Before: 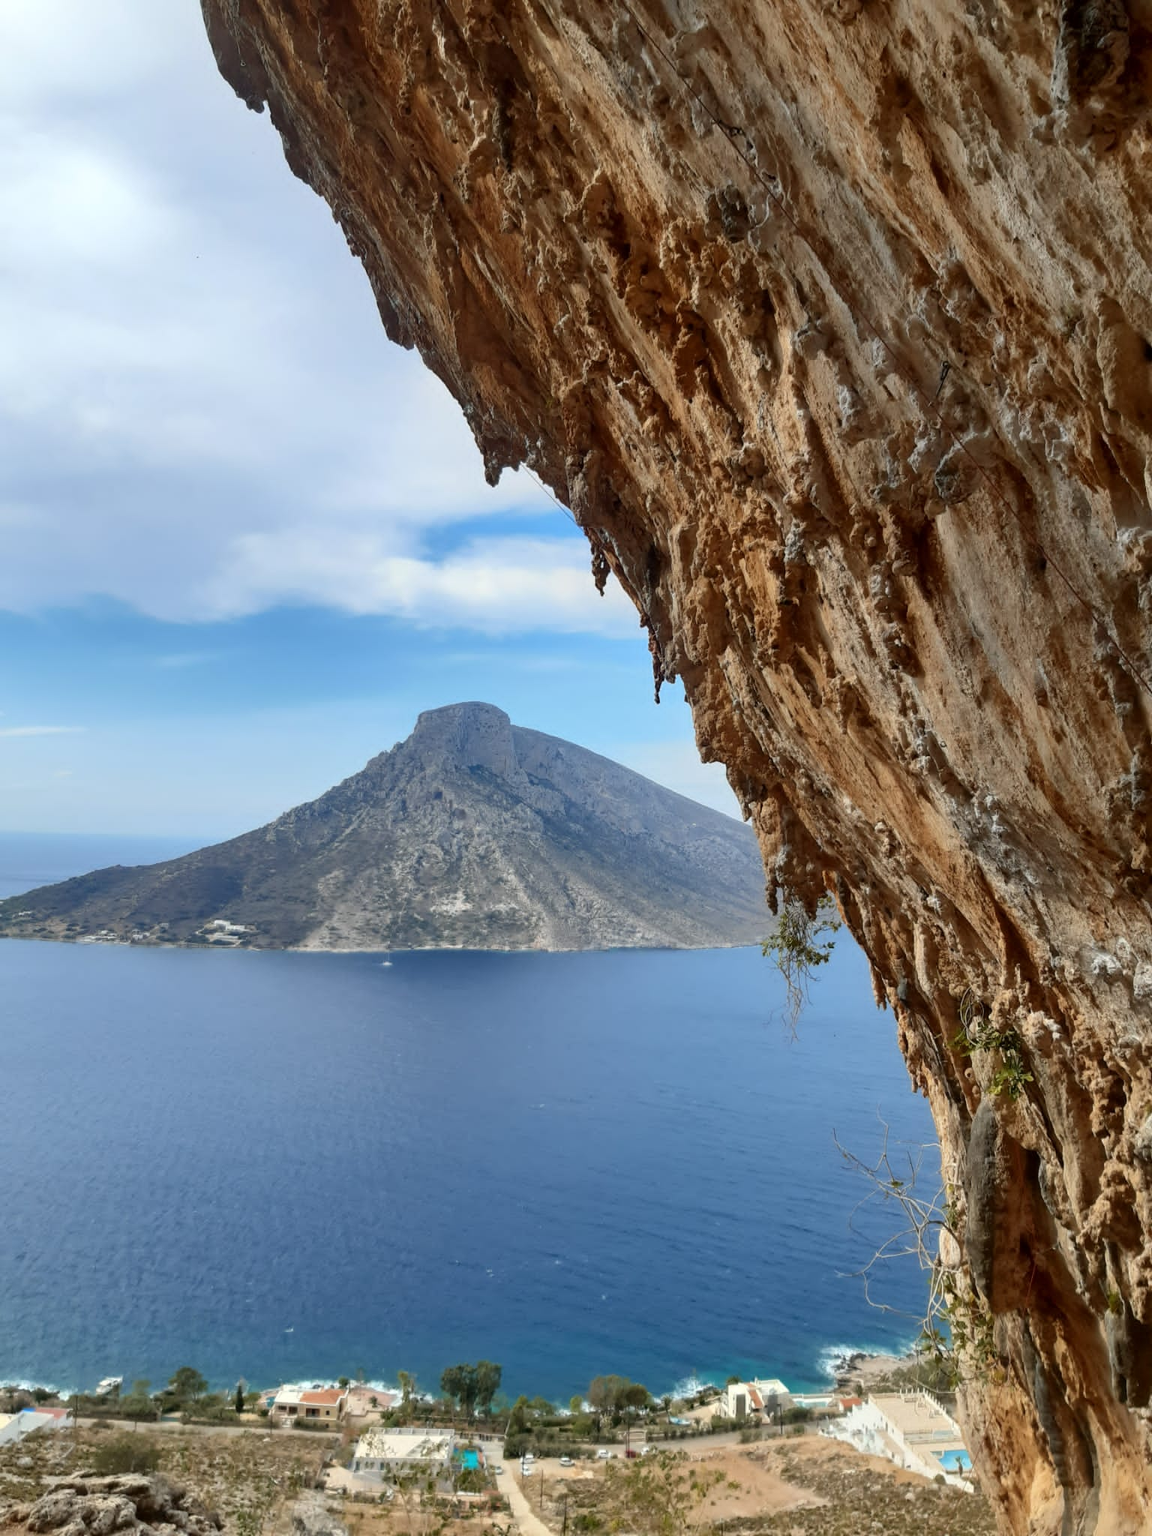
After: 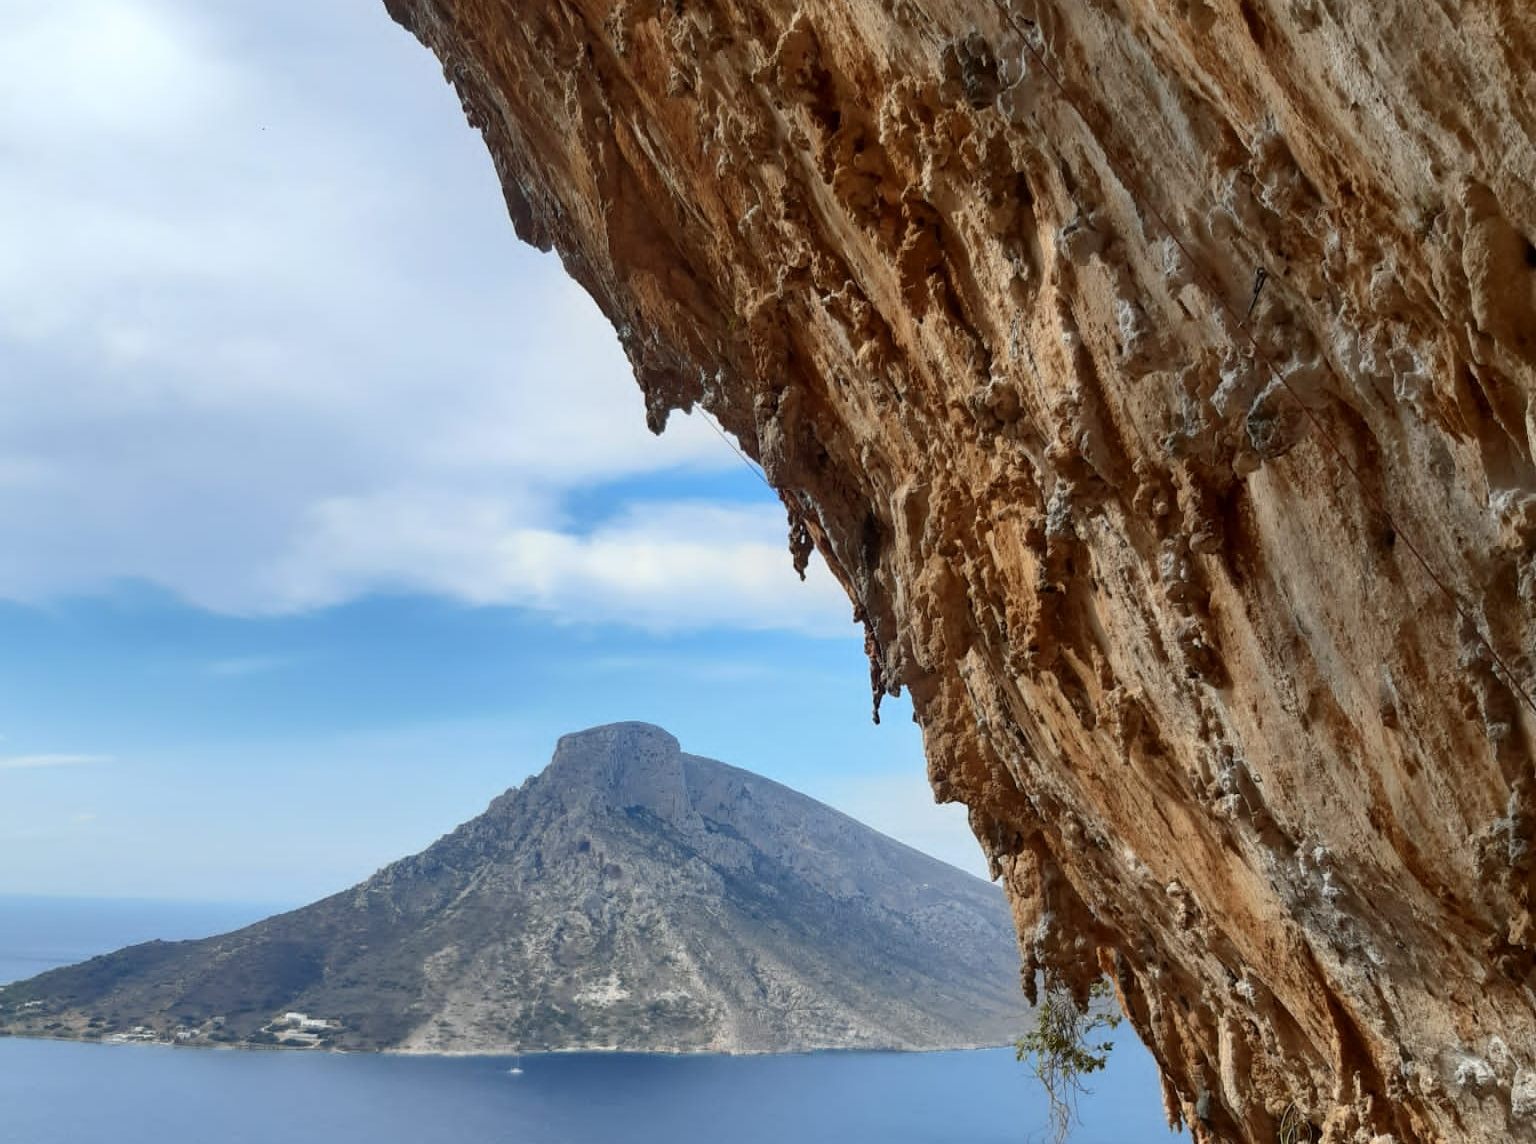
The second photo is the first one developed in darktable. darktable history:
crop and rotate: top 10.455%, bottom 33.66%
